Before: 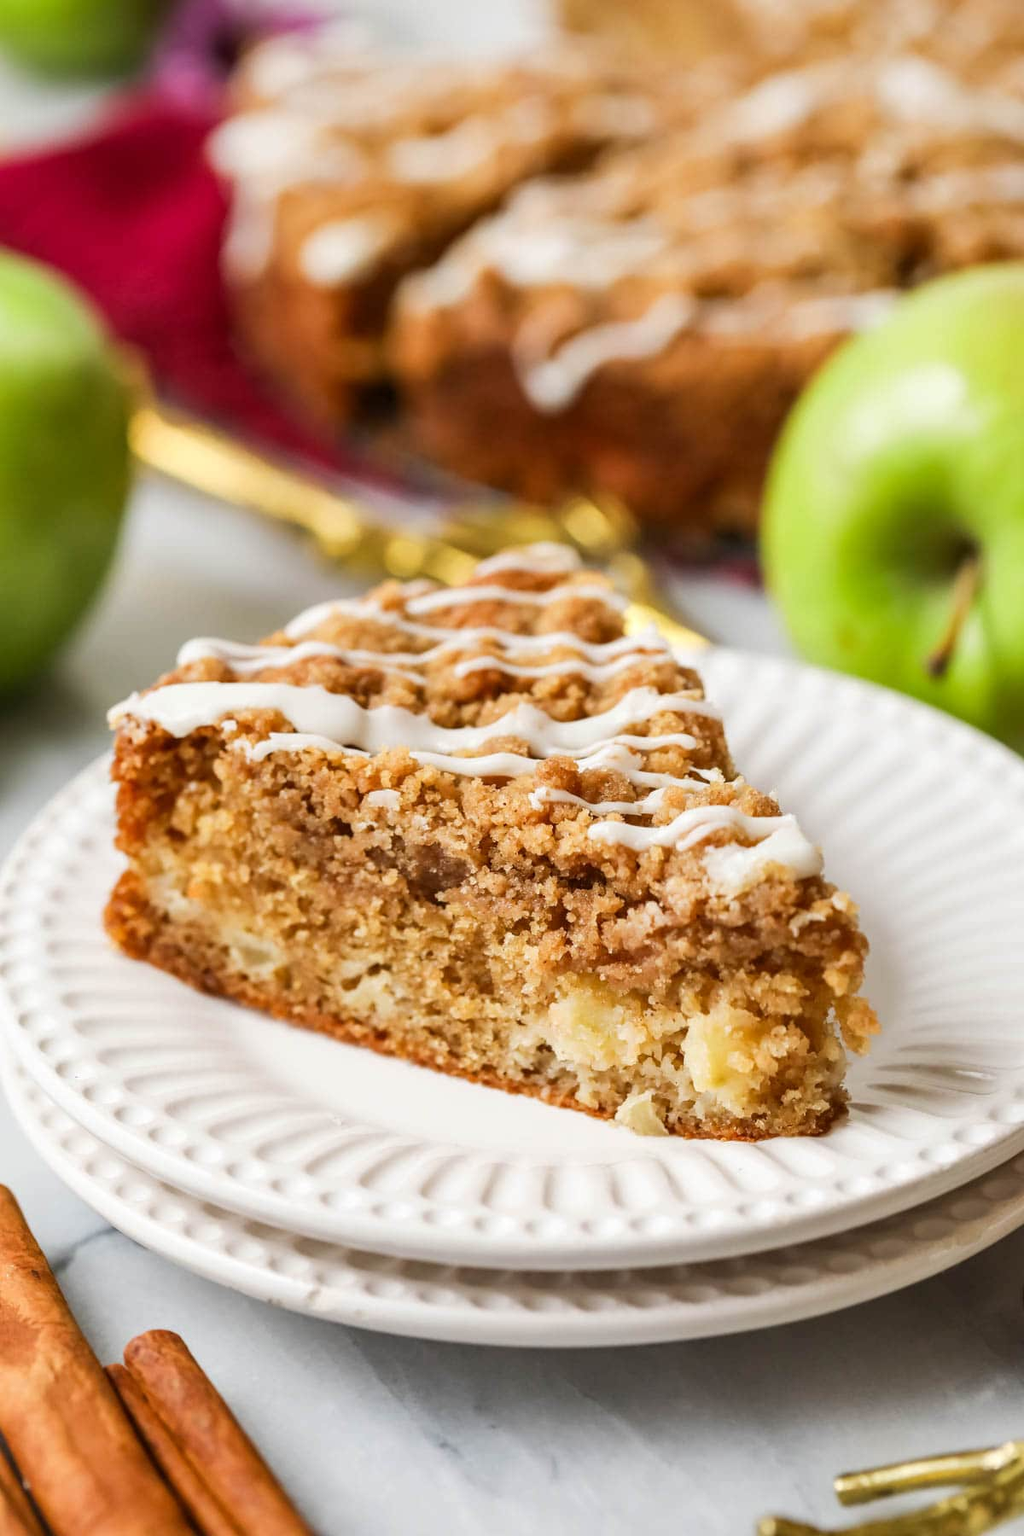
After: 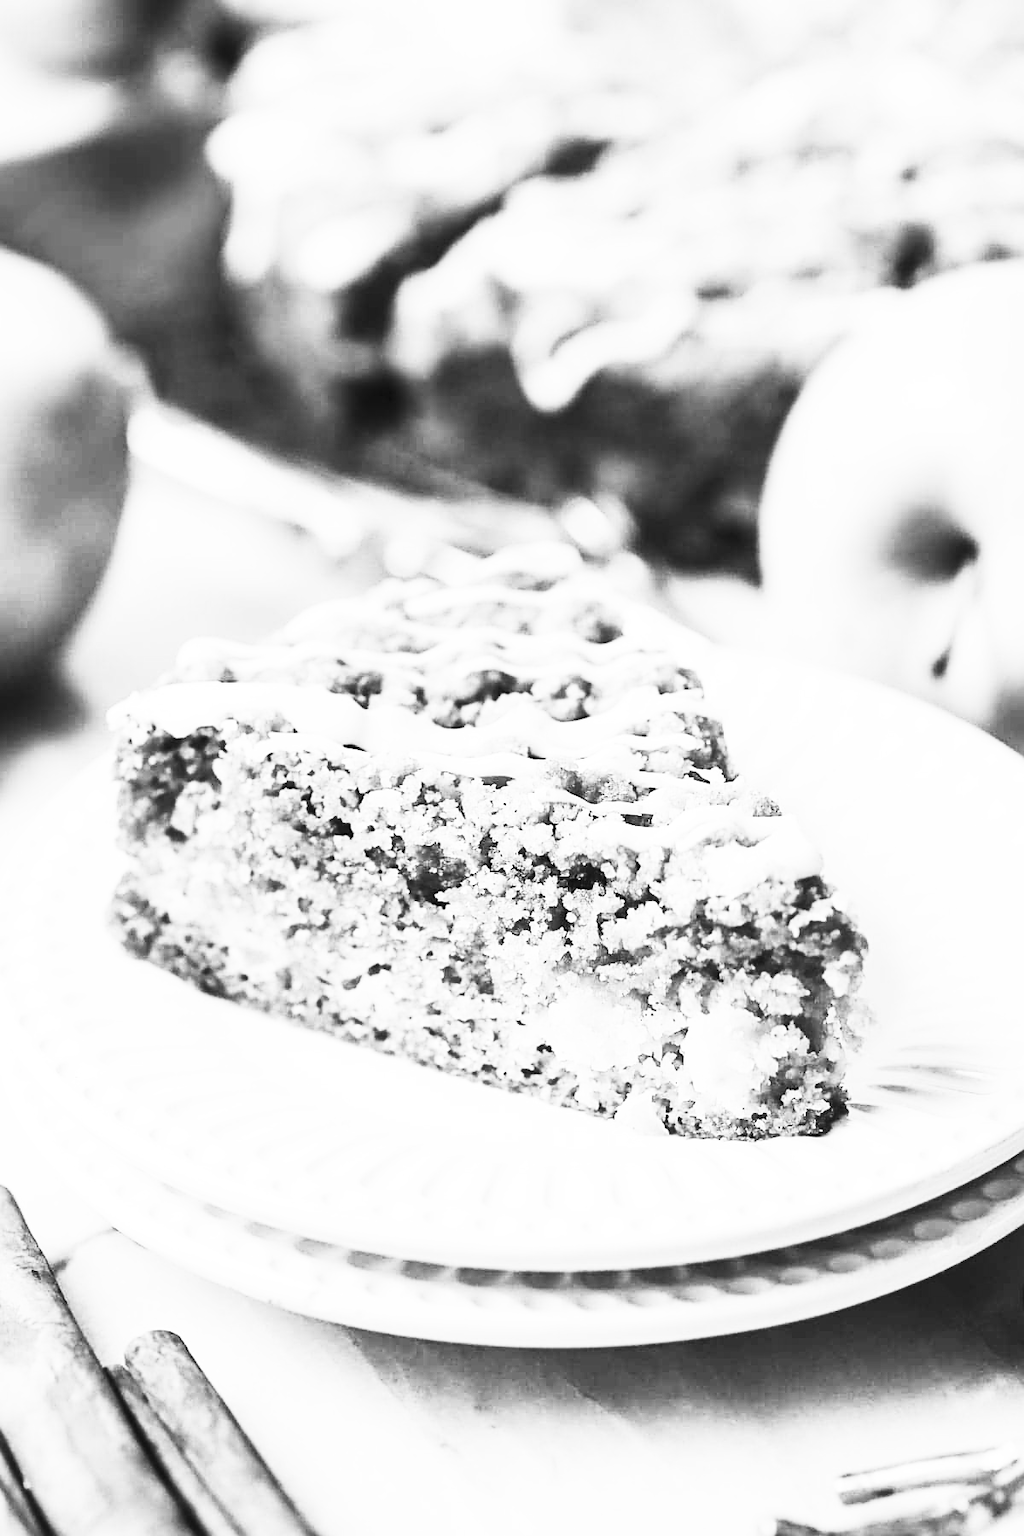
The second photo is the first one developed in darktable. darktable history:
sharpen: on, module defaults
base curve: curves: ch0 [(0, 0) (0.036, 0.025) (0.121, 0.166) (0.206, 0.329) (0.605, 0.79) (1, 1)], preserve colors none
contrast brightness saturation: contrast 0.53, brightness 0.47, saturation -1
